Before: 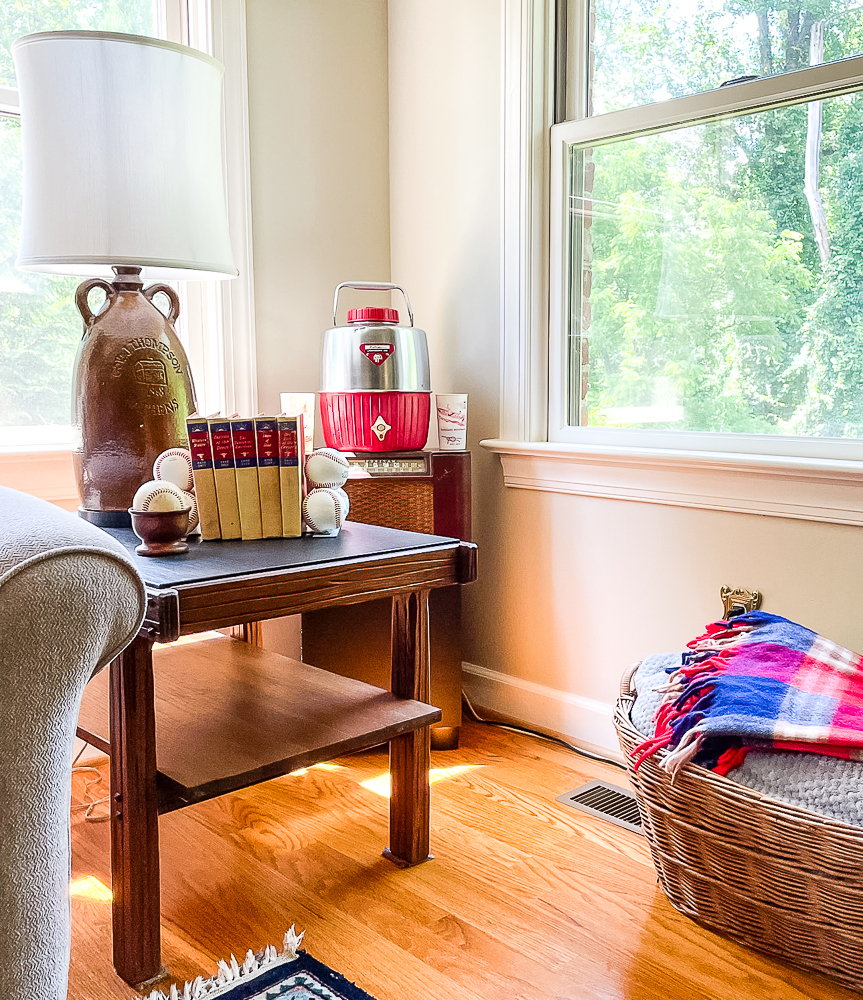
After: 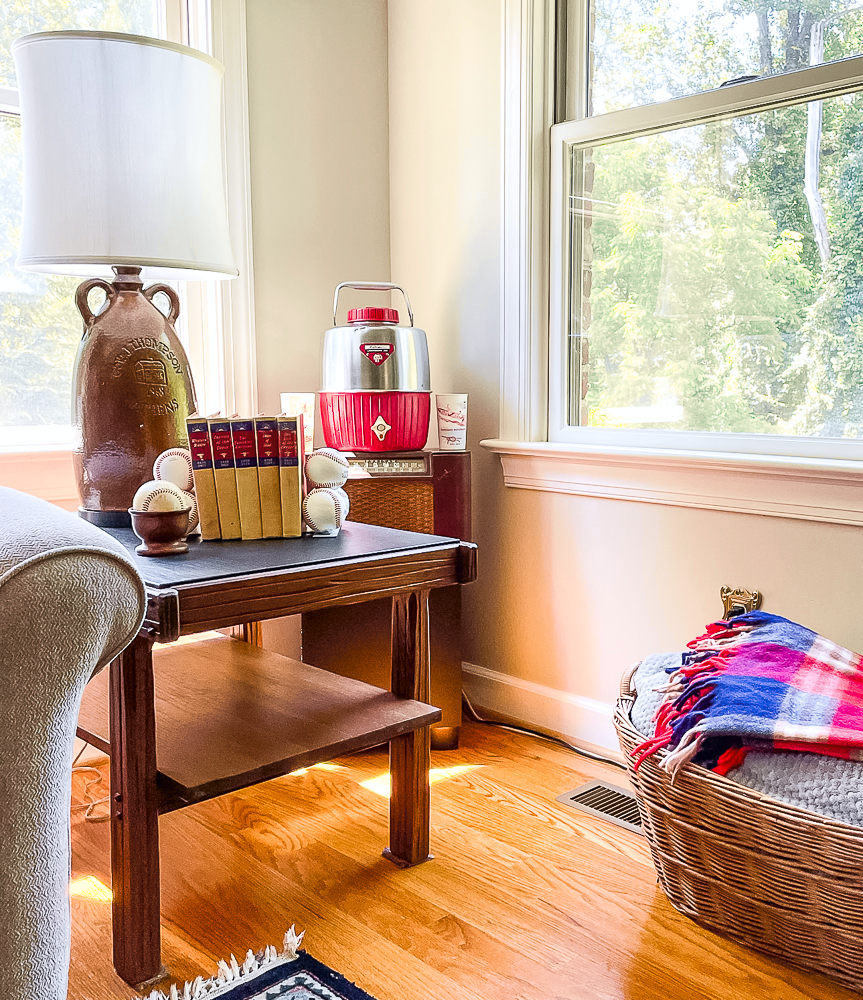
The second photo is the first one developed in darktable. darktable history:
tone curve: curves: ch0 [(0, 0) (0.15, 0.17) (0.452, 0.437) (0.611, 0.588) (0.751, 0.749) (1, 1)]; ch1 [(0, 0) (0.325, 0.327) (0.412, 0.45) (0.453, 0.484) (0.5, 0.501) (0.541, 0.55) (0.617, 0.612) (0.695, 0.697) (1, 1)]; ch2 [(0, 0) (0.386, 0.397) (0.452, 0.459) (0.505, 0.498) (0.524, 0.547) (0.574, 0.566) (0.633, 0.641) (1, 1)], color space Lab, independent channels, preserve colors none
